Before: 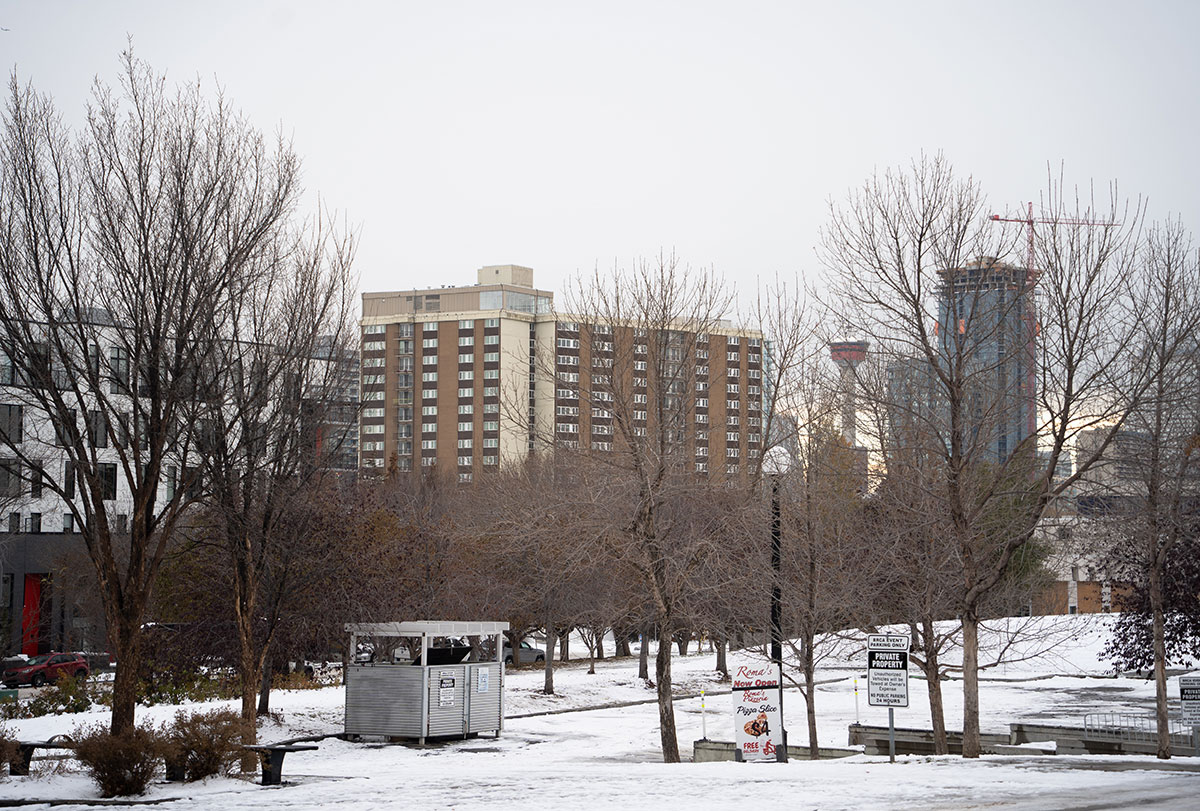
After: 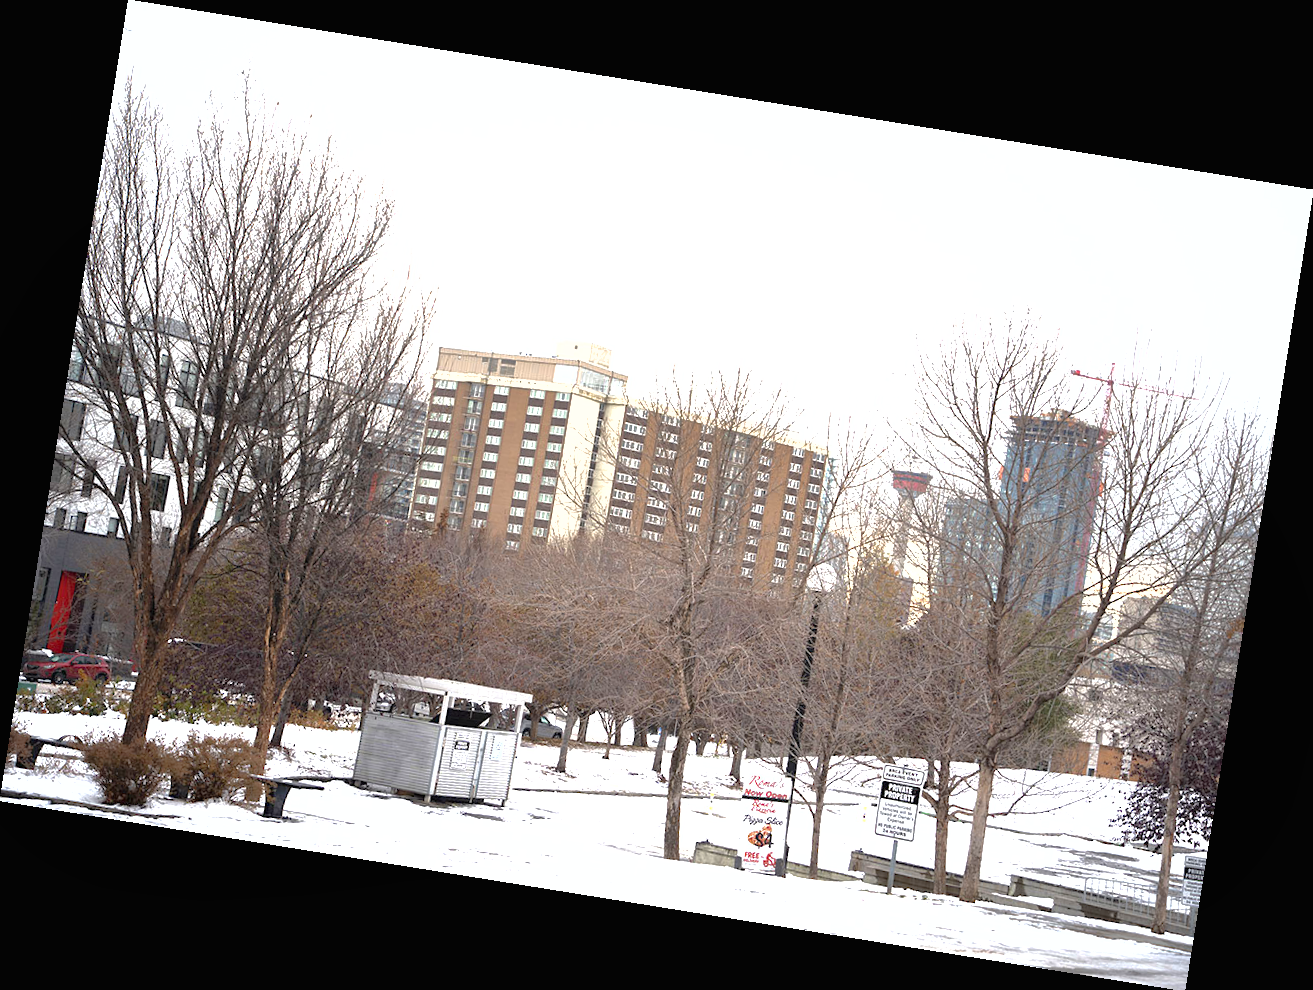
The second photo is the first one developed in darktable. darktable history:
exposure: black level correction 0, exposure 1.2 EV, compensate exposure bias true, compensate highlight preservation false
rotate and perspective: rotation 9.12°, automatic cropping off
shadows and highlights: on, module defaults
